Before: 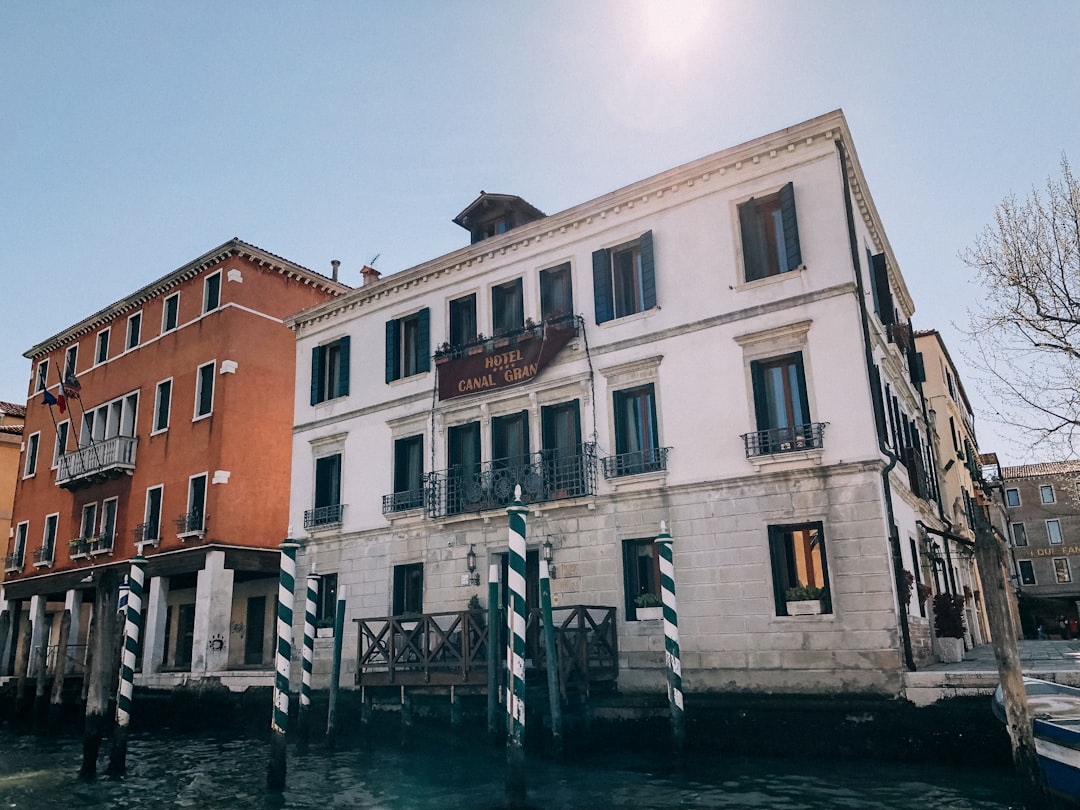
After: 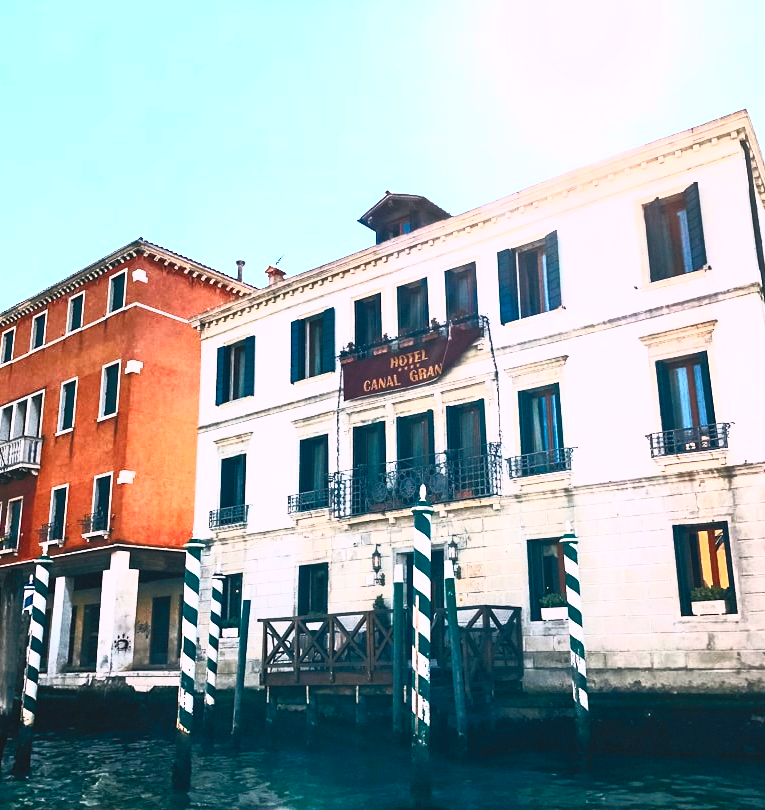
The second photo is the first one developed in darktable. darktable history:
crop and rotate: left 8.977%, right 20.124%
contrast brightness saturation: contrast 0.982, brightness 0.98, saturation 0.993
